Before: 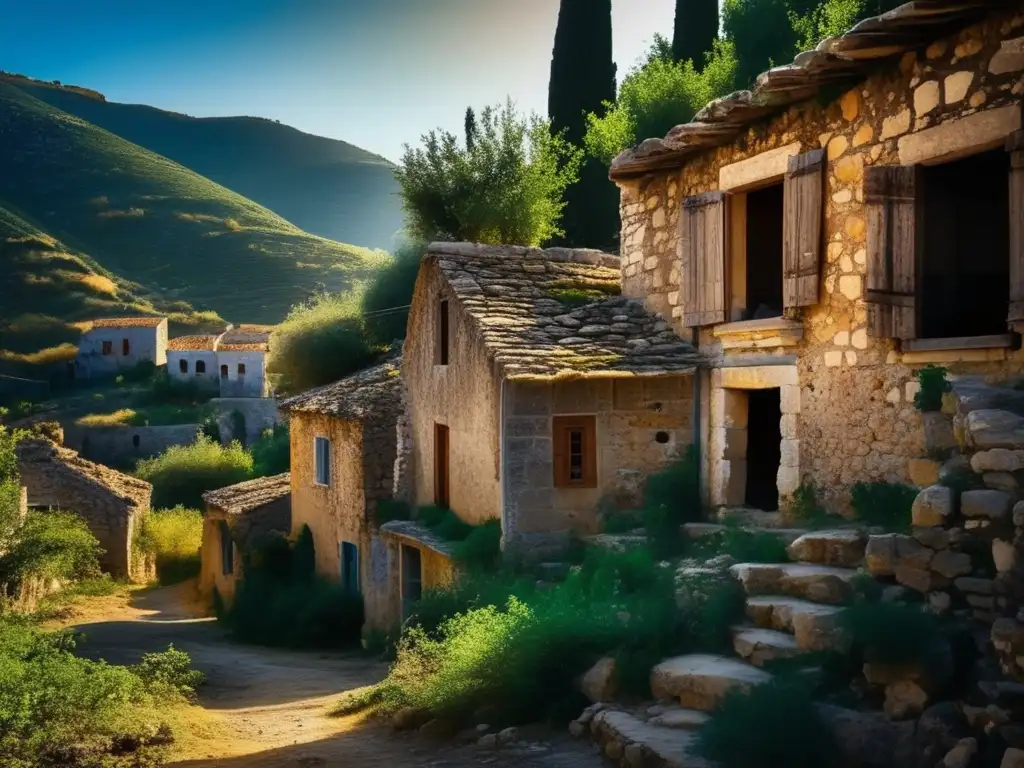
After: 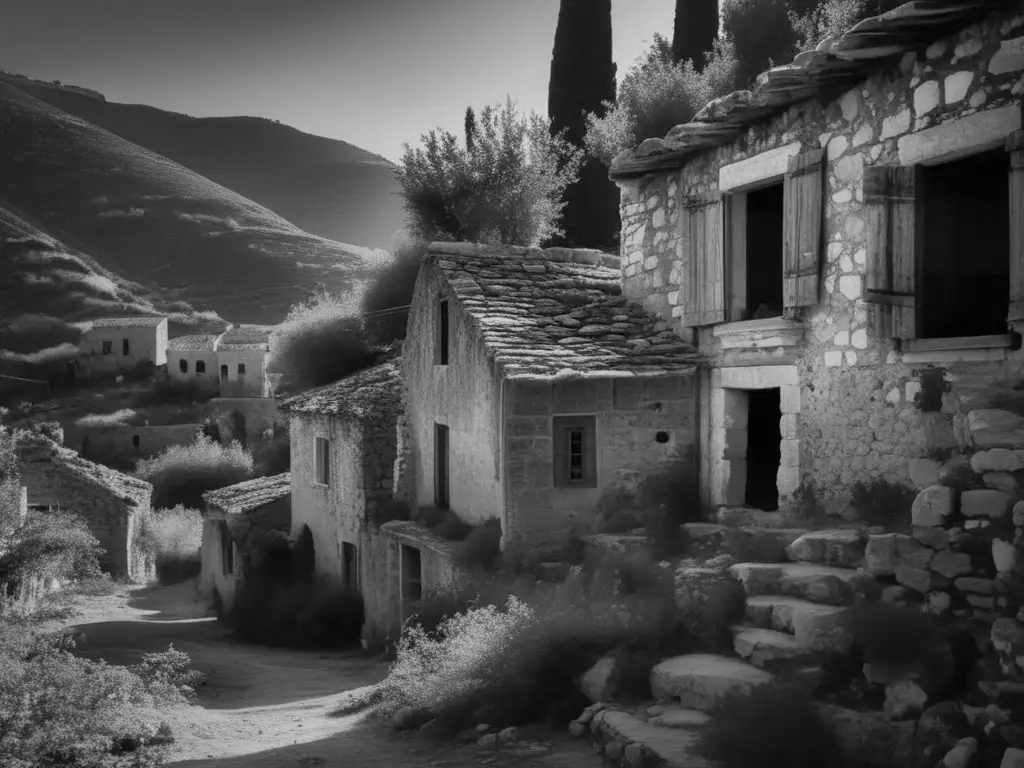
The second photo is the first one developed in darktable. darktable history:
shadows and highlights: on, module defaults
monochrome: a 26.22, b 42.67, size 0.8
